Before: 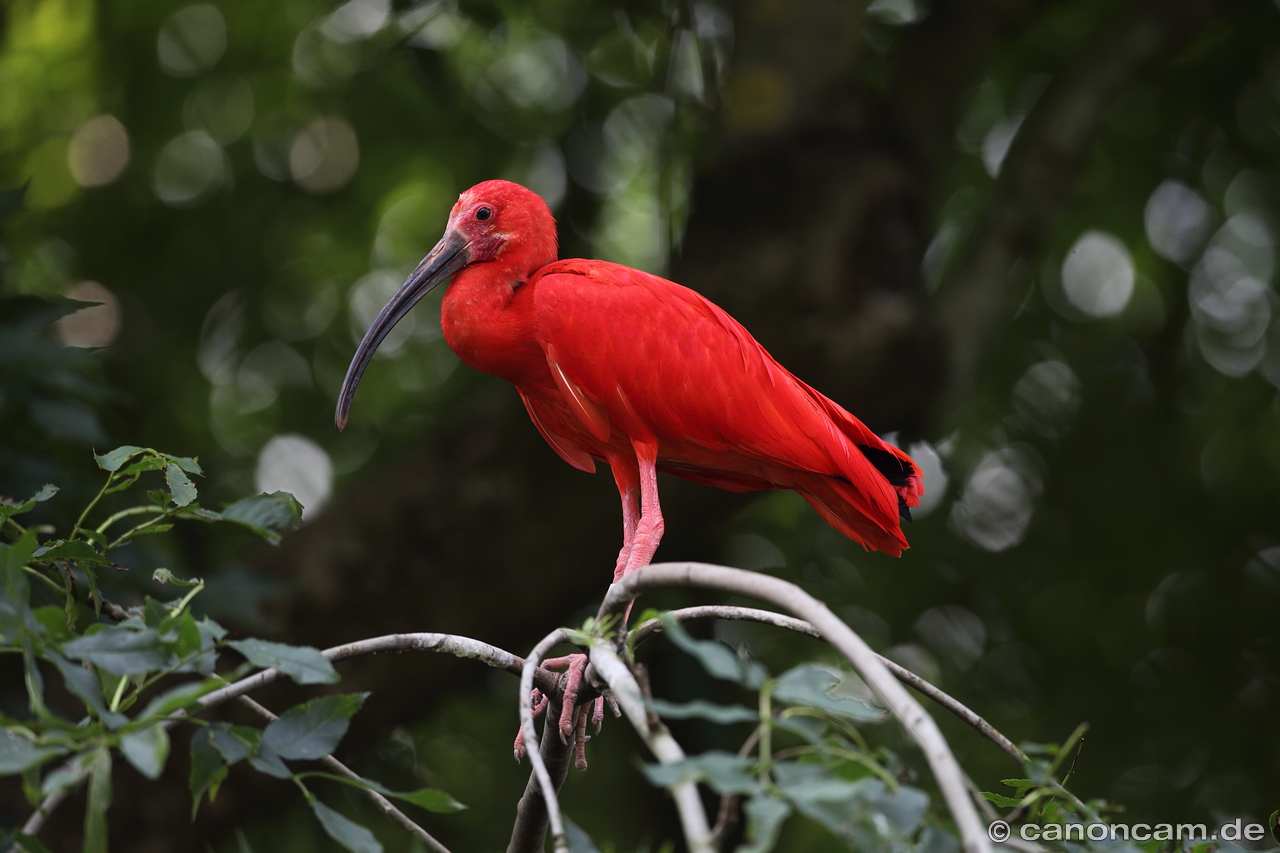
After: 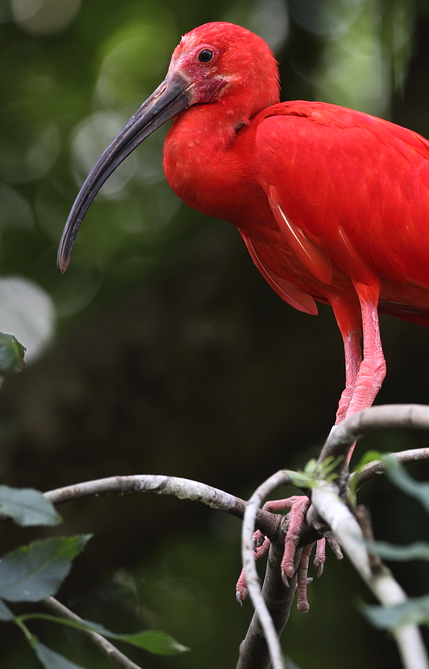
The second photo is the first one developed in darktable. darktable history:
crop and rotate: left 21.77%, top 18.528%, right 44.676%, bottom 2.997%
exposure: exposure 0.236 EV, compensate highlight preservation false
